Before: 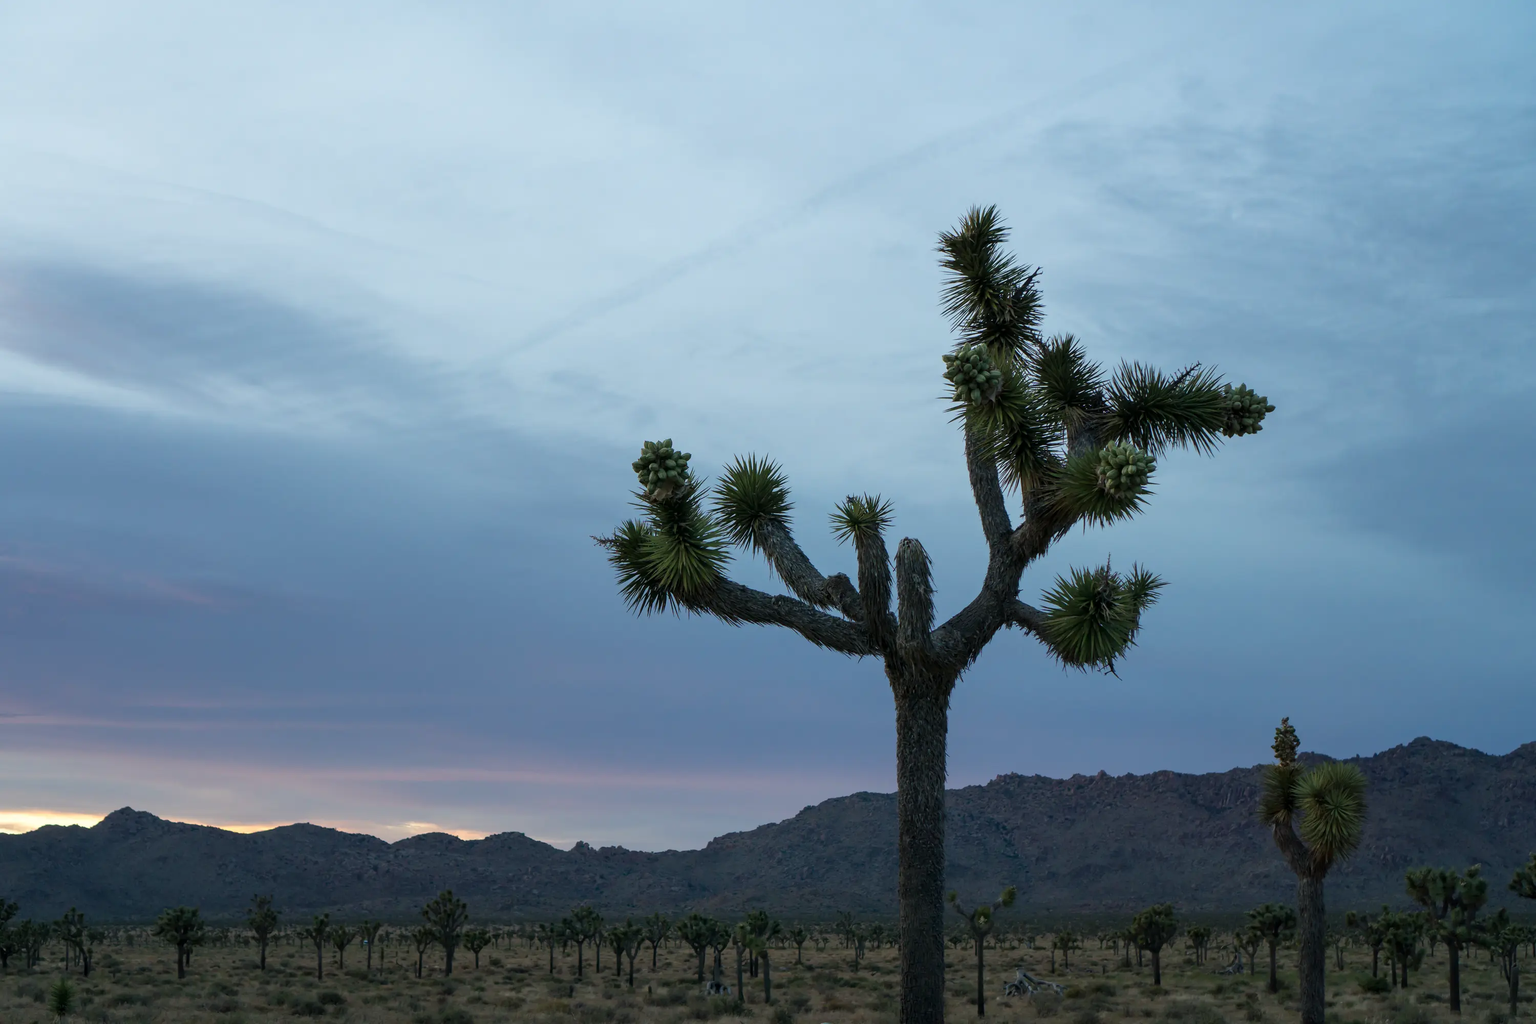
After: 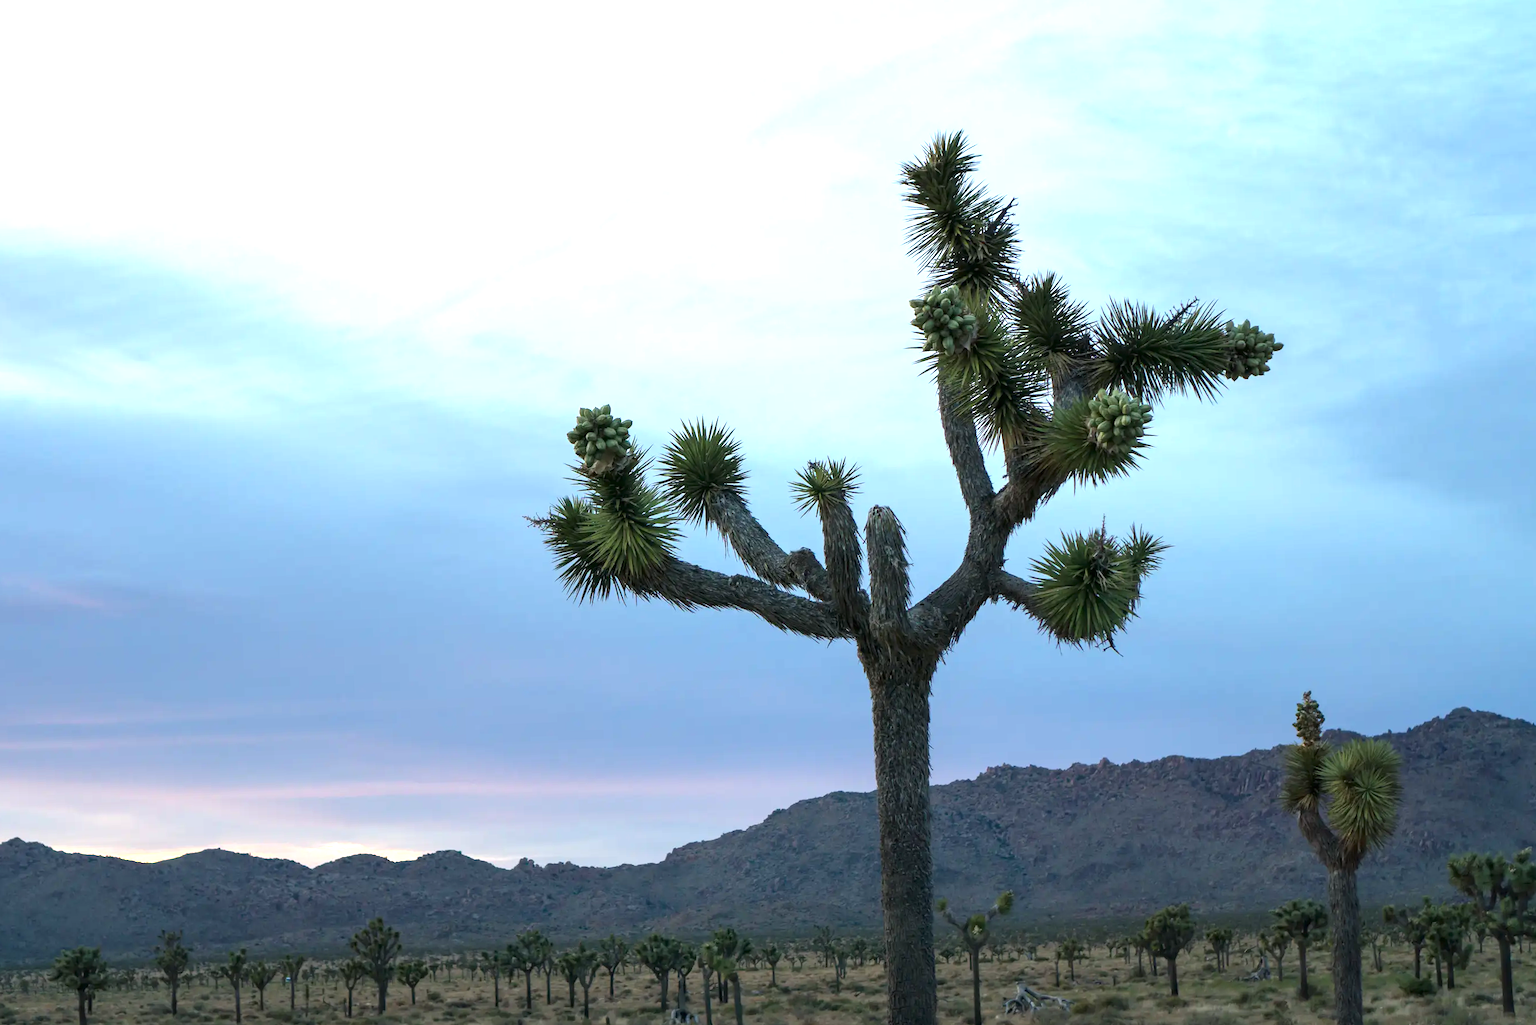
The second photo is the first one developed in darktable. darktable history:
crop and rotate: angle 2.05°, left 5.859%, top 5.695%
exposure: black level correction 0, exposure 1.199 EV, compensate highlight preservation false
